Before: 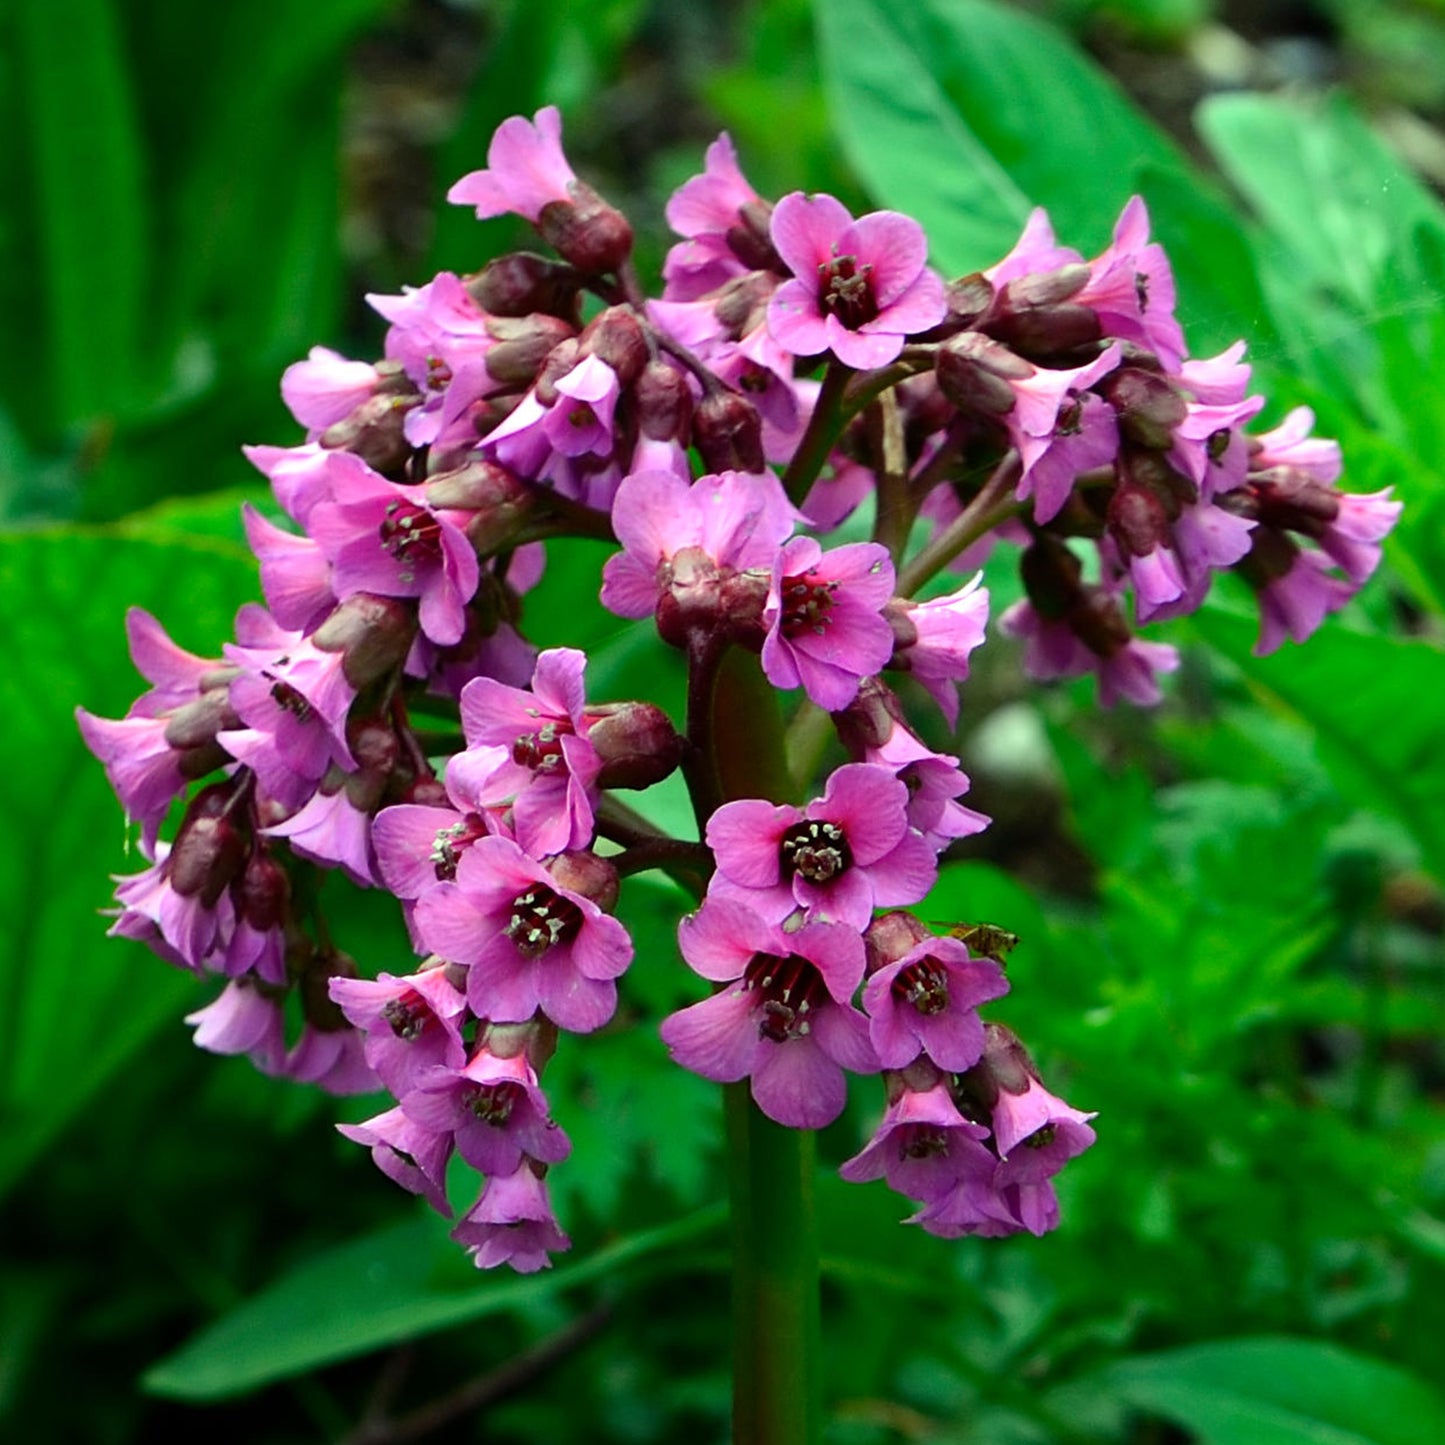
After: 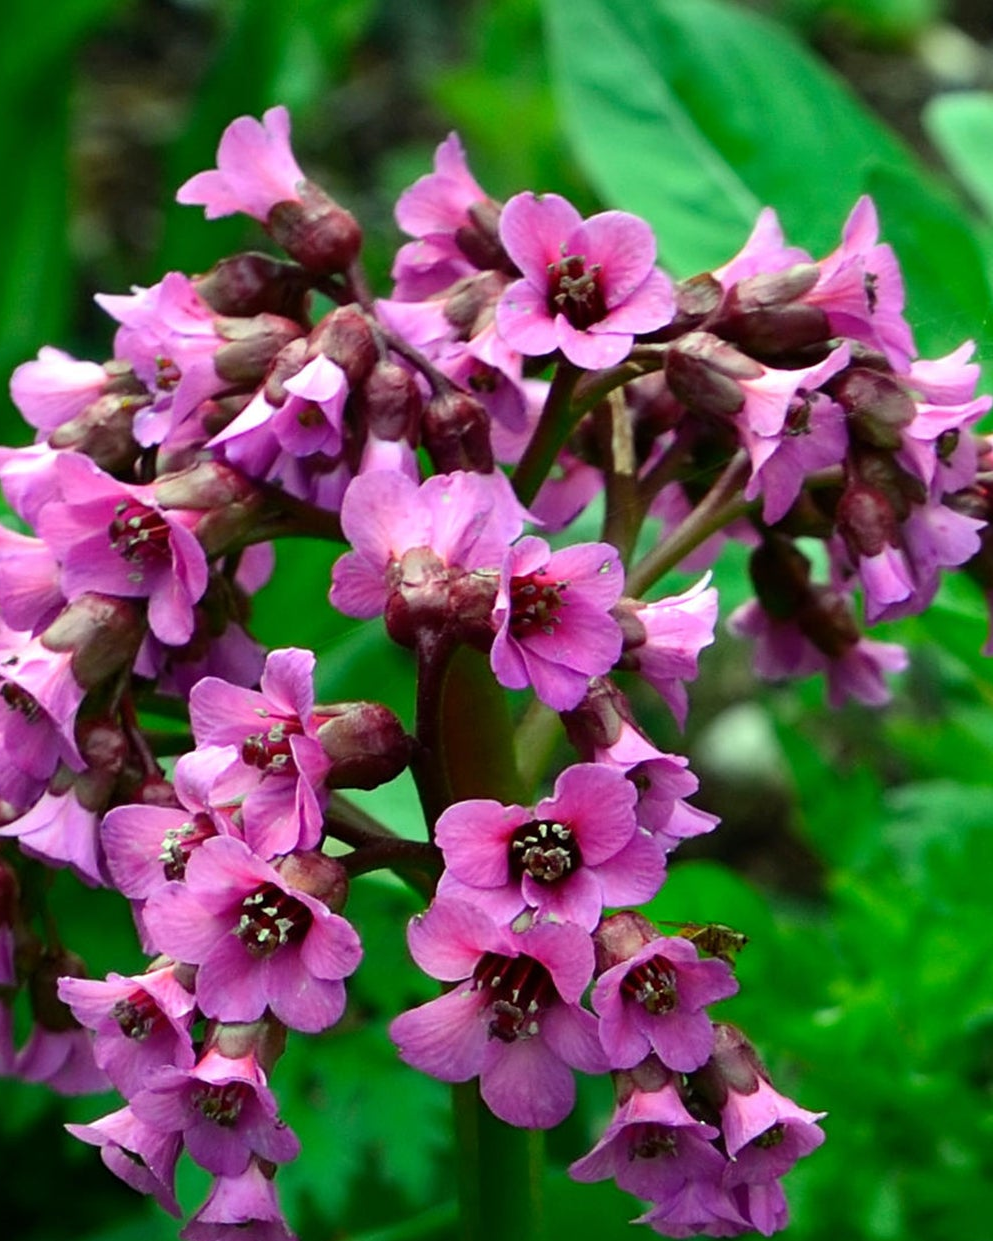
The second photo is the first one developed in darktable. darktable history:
crop: left 18.785%, right 12.366%, bottom 14.052%
